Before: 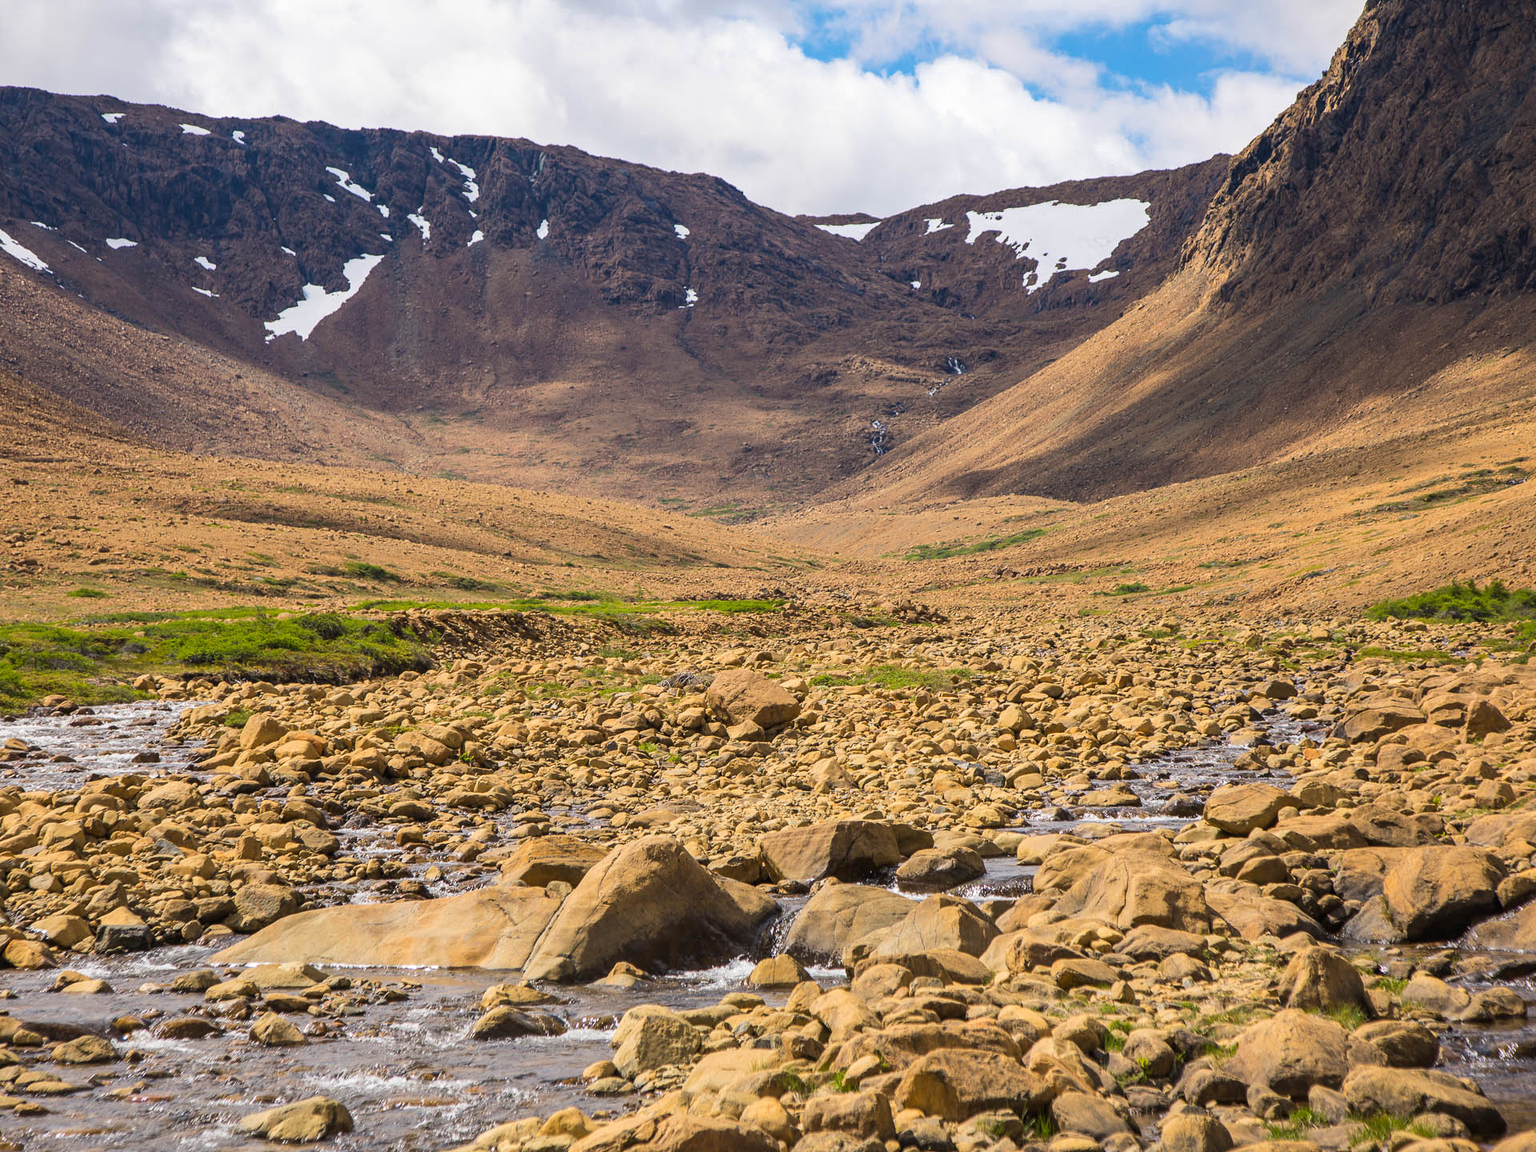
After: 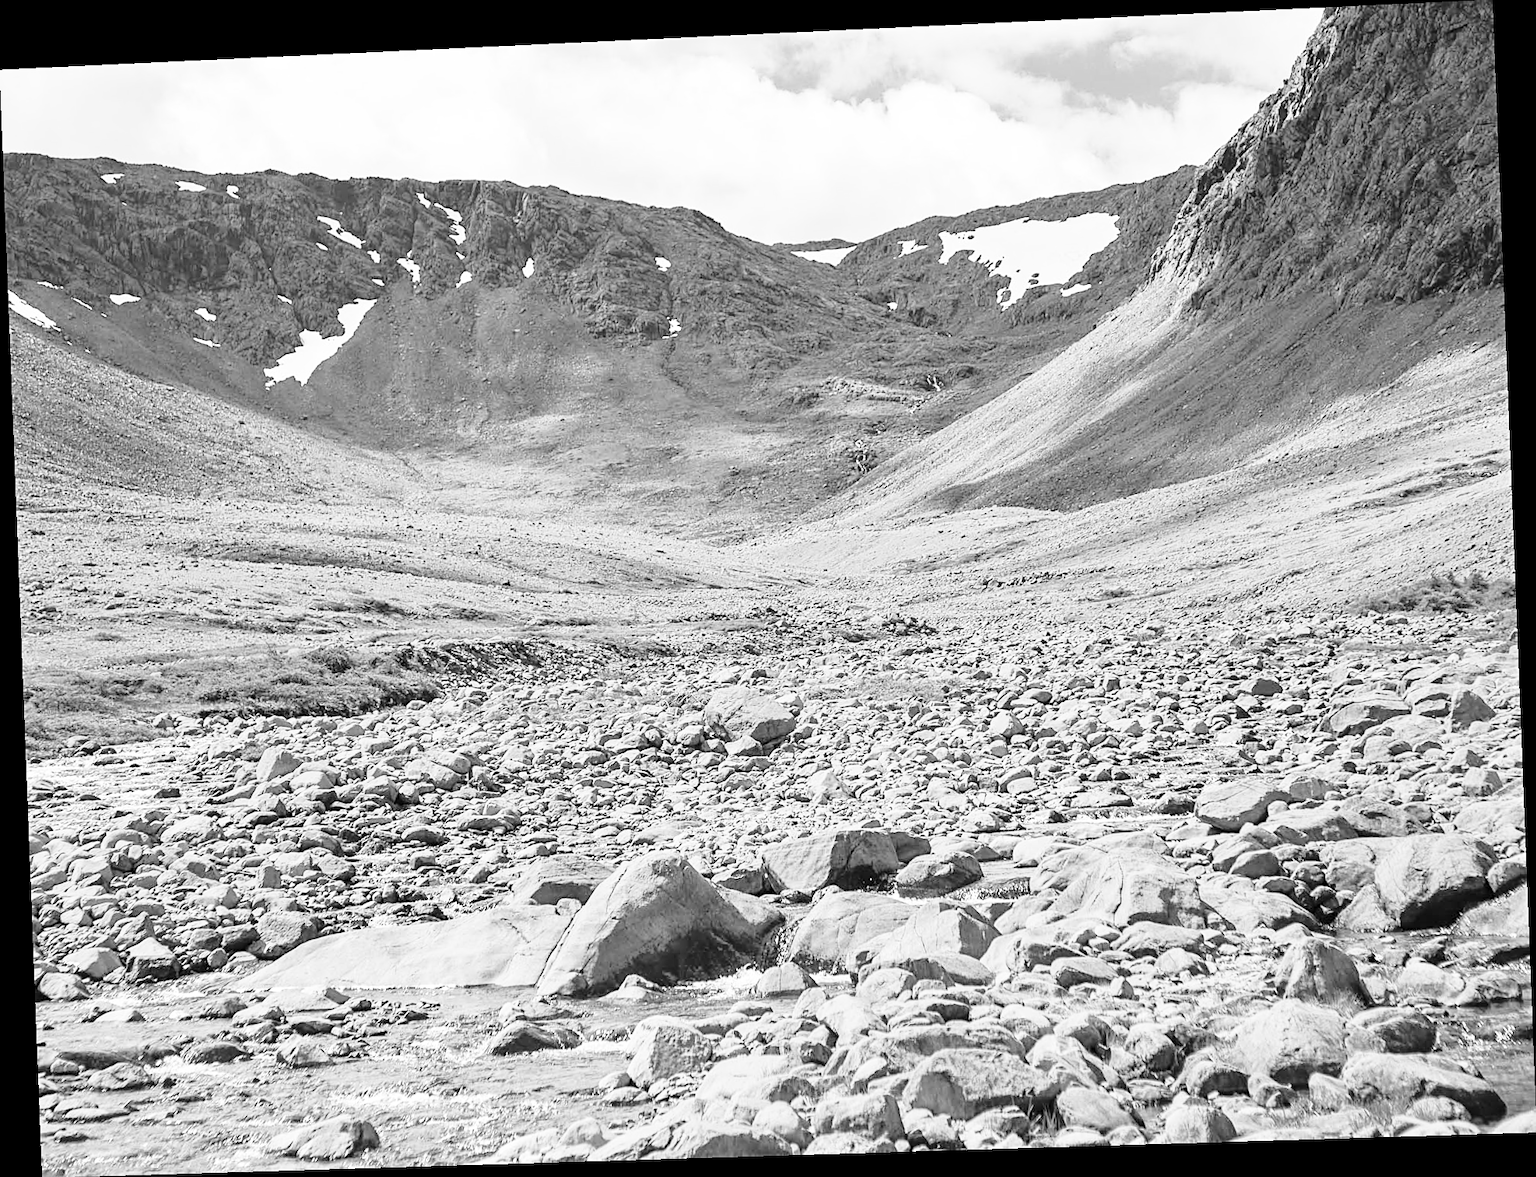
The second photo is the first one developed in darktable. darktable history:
base curve: curves: ch0 [(0, 0) (0.032, 0.037) (0.105, 0.228) (0.435, 0.76) (0.856, 0.983) (1, 1)], preserve colors none
rotate and perspective: rotation -2.22°, lens shift (horizontal) -0.022, automatic cropping off
monochrome: on, module defaults
tone equalizer: -8 EV 1 EV, -7 EV 1 EV, -6 EV 1 EV, -5 EV 1 EV, -4 EV 1 EV, -3 EV 0.75 EV, -2 EV 0.5 EV, -1 EV 0.25 EV
color balance: output saturation 110%
sharpen: on, module defaults
white balance: red 1, blue 1
